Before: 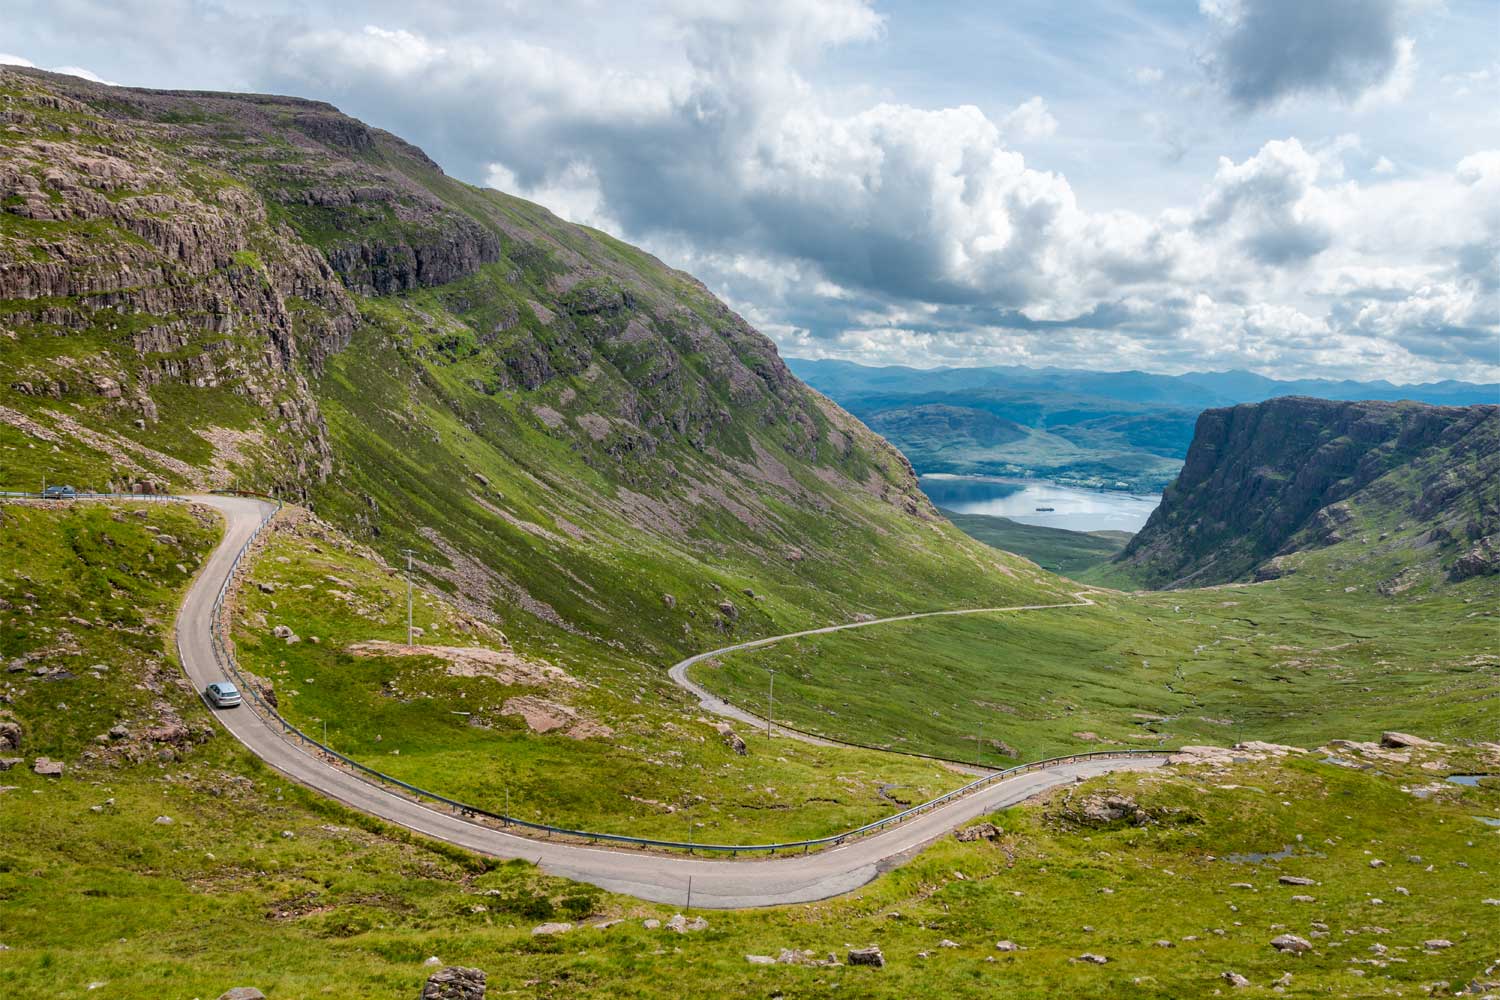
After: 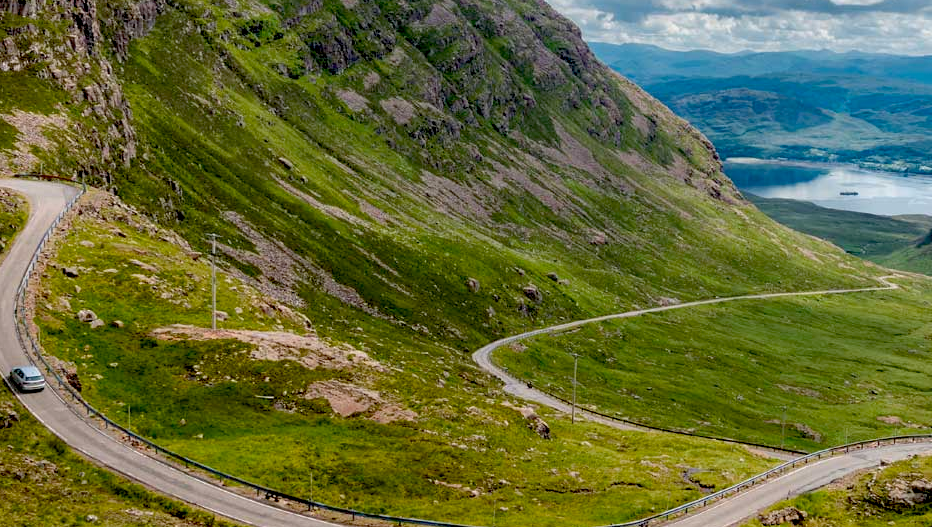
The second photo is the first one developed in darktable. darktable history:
exposure: black level correction 0.029, exposure -0.078 EV, compensate highlight preservation false
crop: left 13.081%, top 31.663%, right 24.725%, bottom 15.629%
